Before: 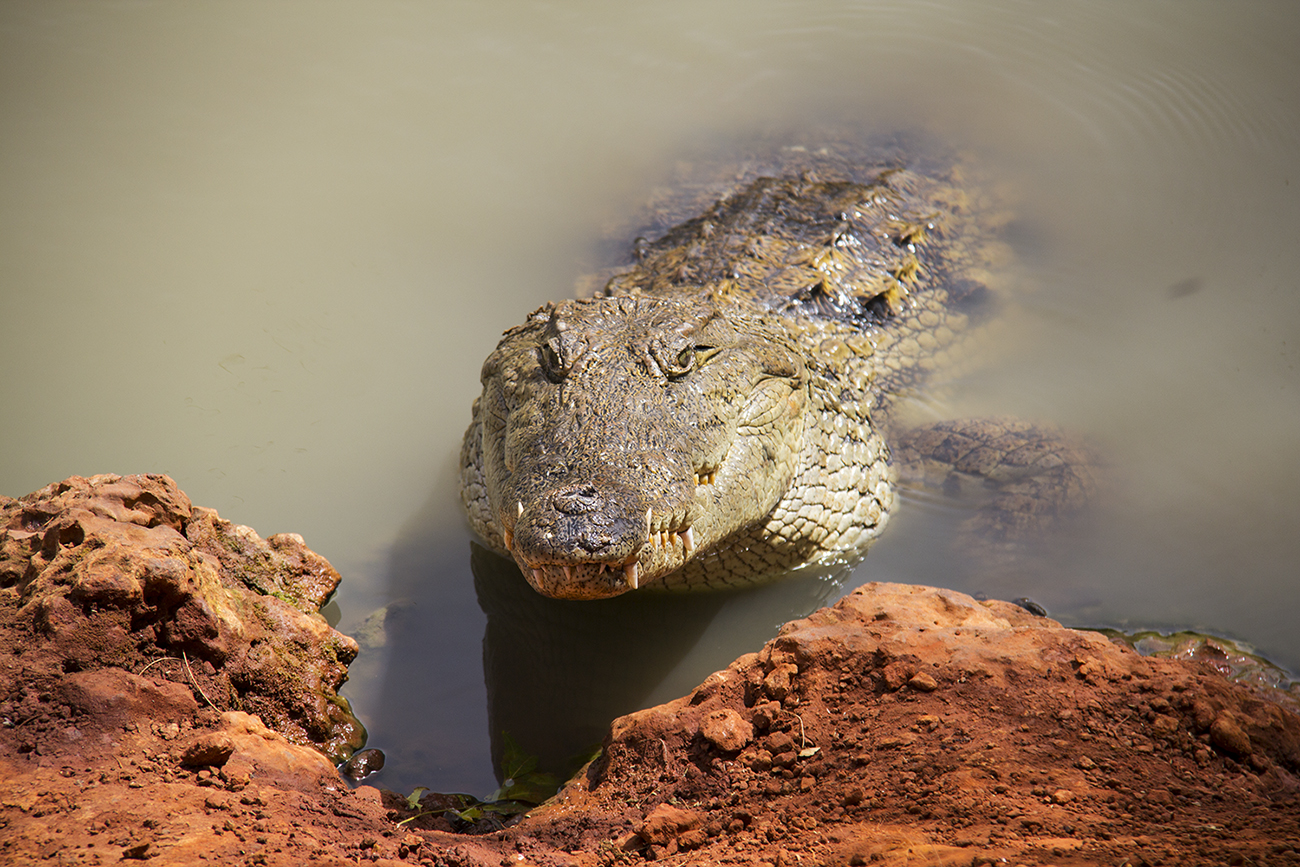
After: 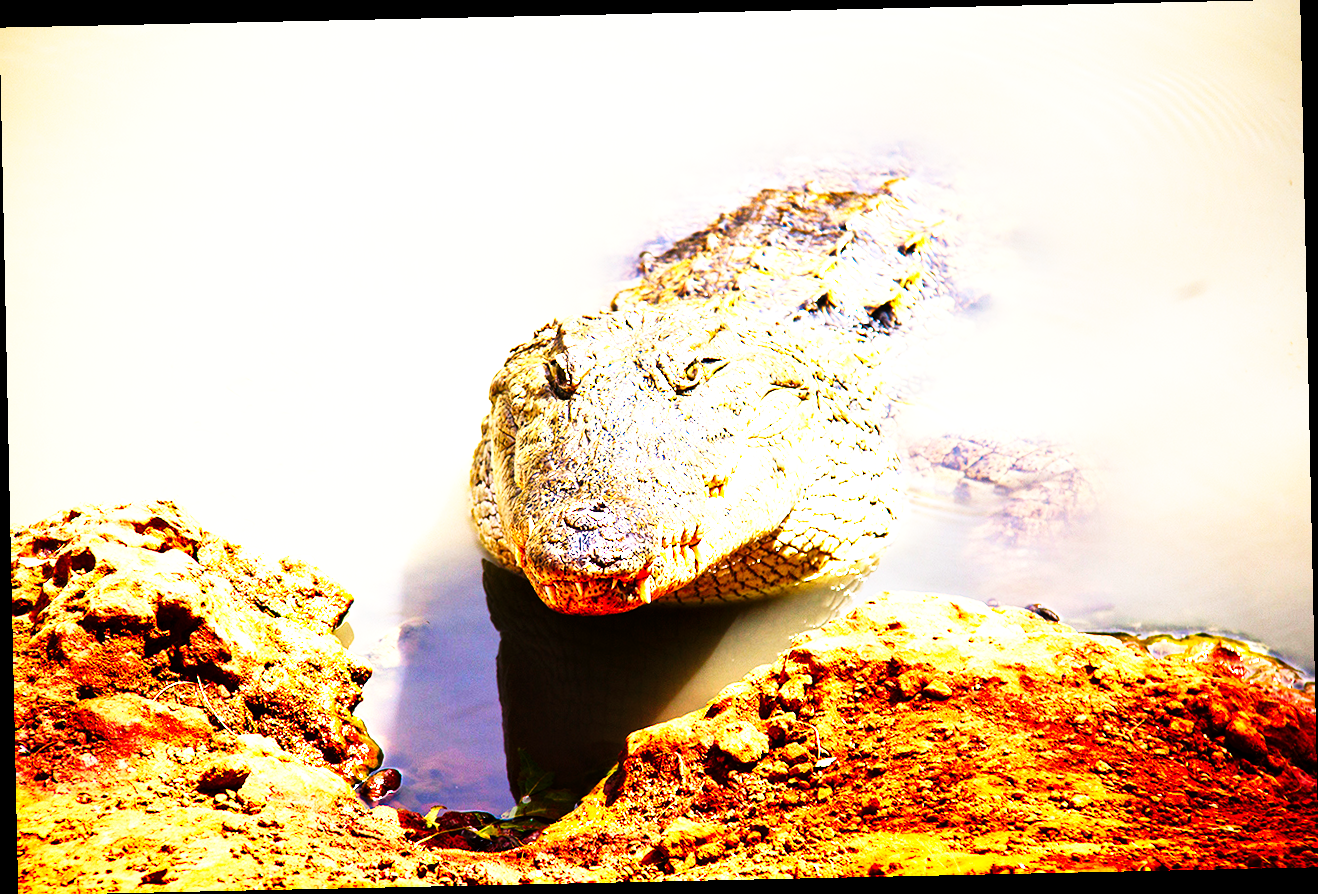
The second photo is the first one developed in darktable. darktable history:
local contrast: mode bilateral grid, contrast 30, coarseness 25, midtone range 0.2
contrast brightness saturation: contrast 0.04, saturation 0.16
rotate and perspective: rotation -1.24°, automatic cropping off
exposure: black level correction 0.001, exposure 1.646 EV, compensate exposure bias true, compensate highlight preservation false
tone curve: curves: ch0 [(0, 0) (0.003, 0.003) (0.011, 0.006) (0.025, 0.01) (0.044, 0.016) (0.069, 0.02) (0.1, 0.025) (0.136, 0.034) (0.177, 0.051) (0.224, 0.08) (0.277, 0.131) (0.335, 0.209) (0.399, 0.328) (0.468, 0.47) (0.543, 0.629) (0.623, 0.788) (0.709, 0.903) (0.801, 0.965) (0.898, 0.989) (1, 1)], preserve colors none
color zones: curves: ch1 [(0.25, 0.5) (0.747, 0.71)]
